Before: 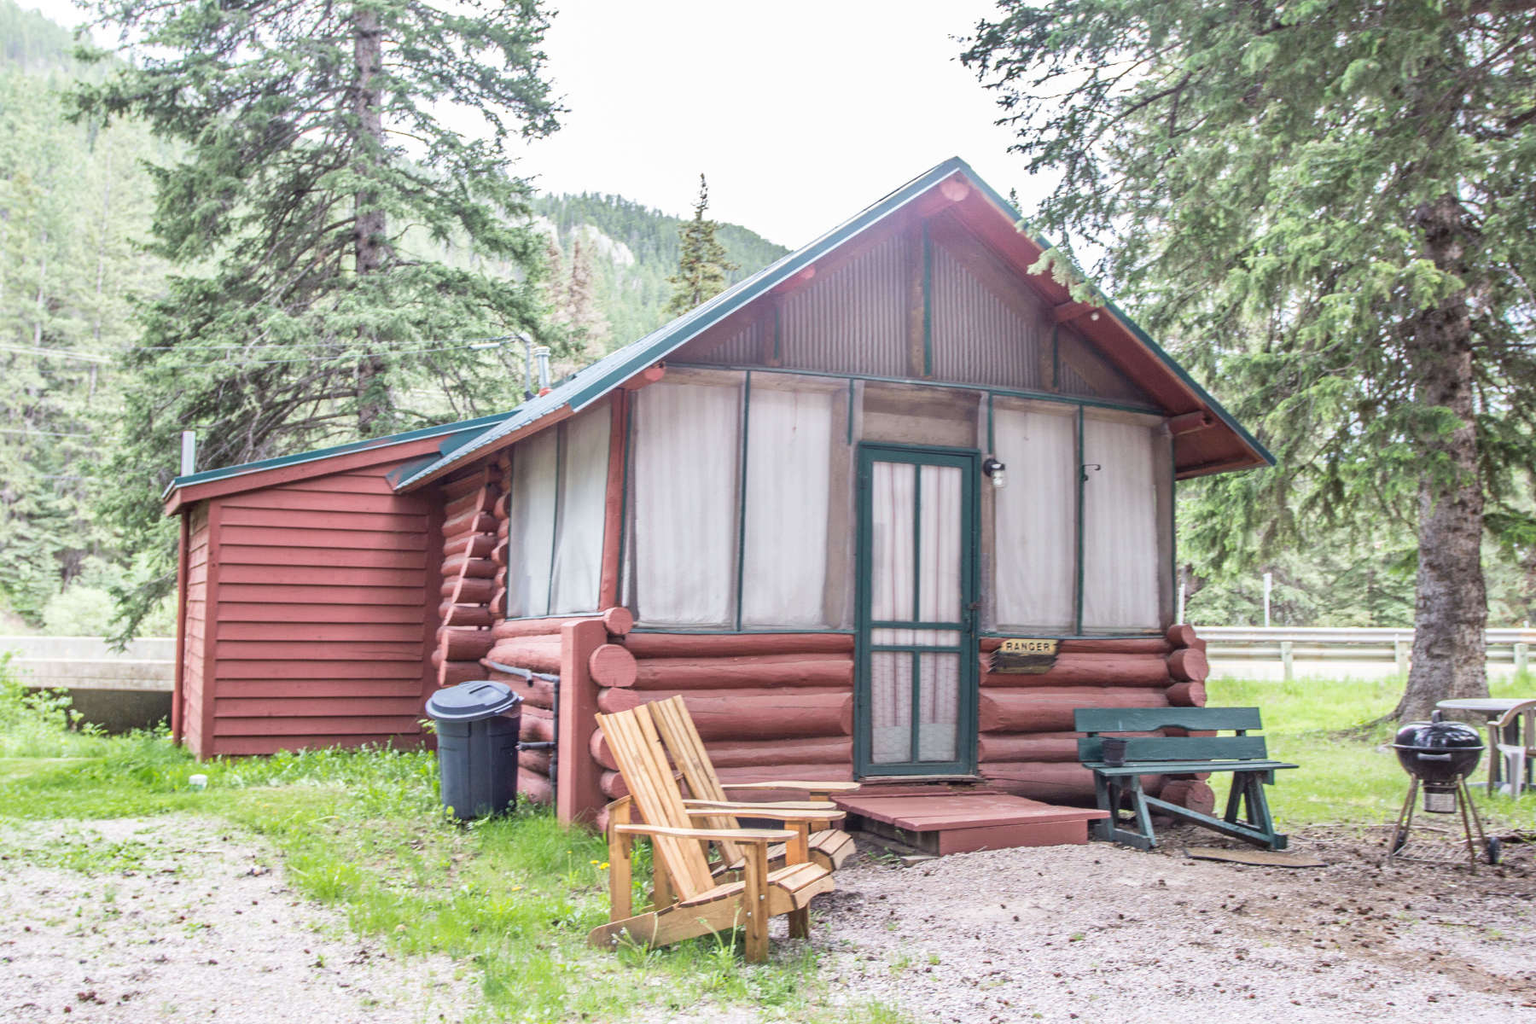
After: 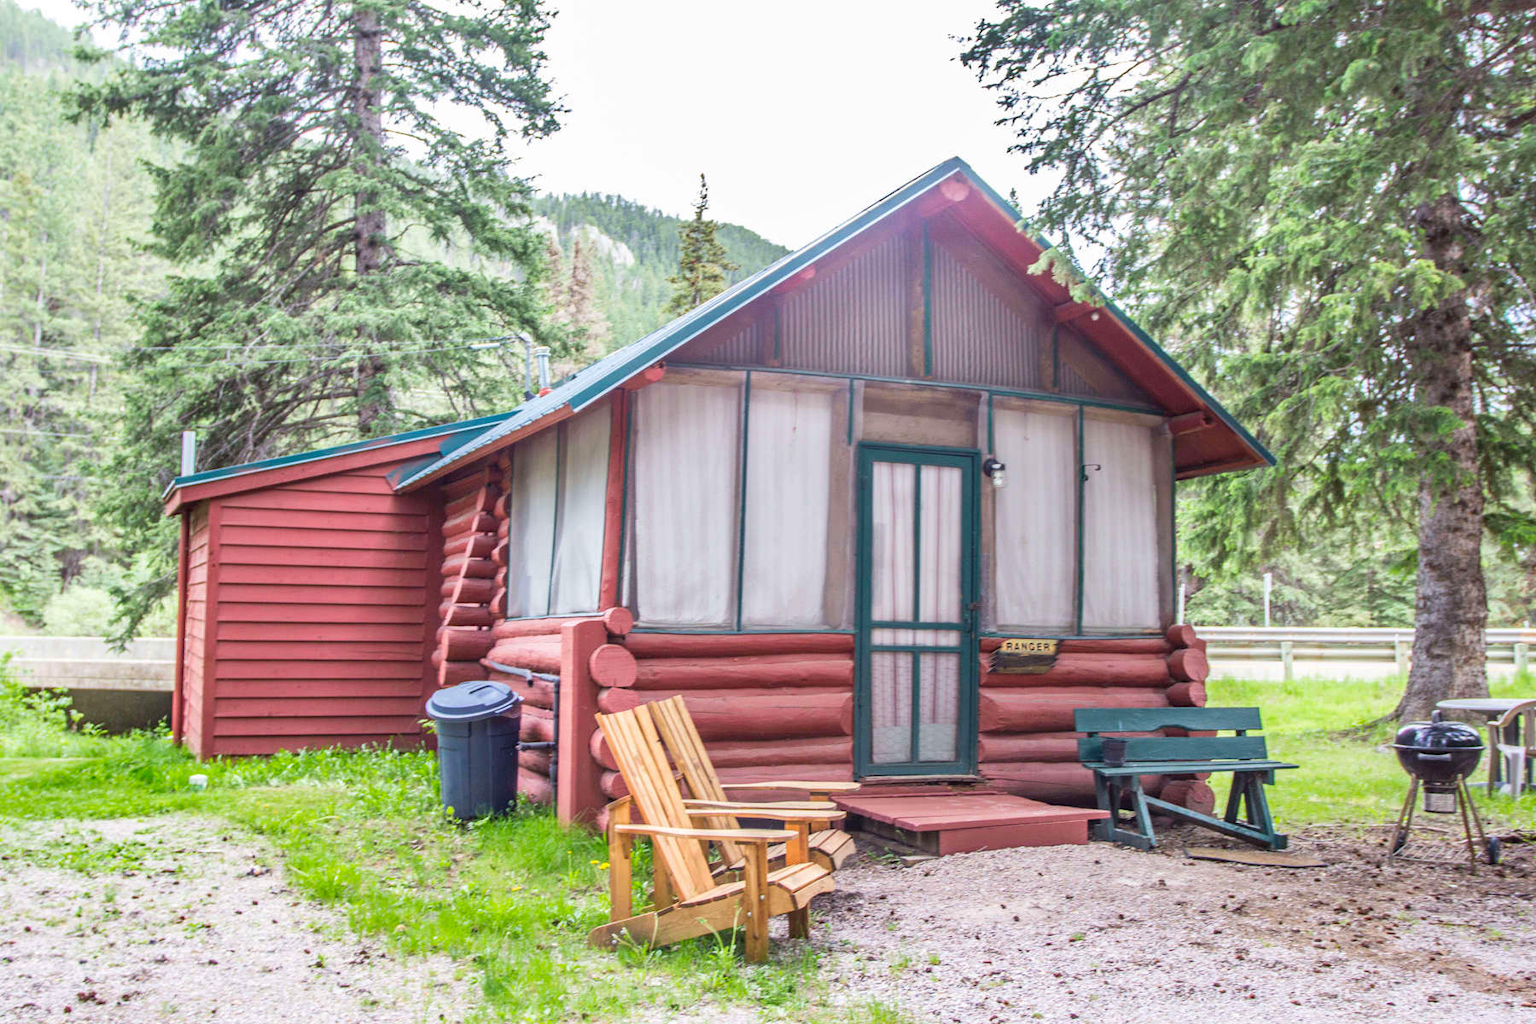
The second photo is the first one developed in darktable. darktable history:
shadows and highlights: shadows 36.65, highlights -27.16, soften with gaussian
contrast brightness saturation: brightness -0.017, saturation 0.363
